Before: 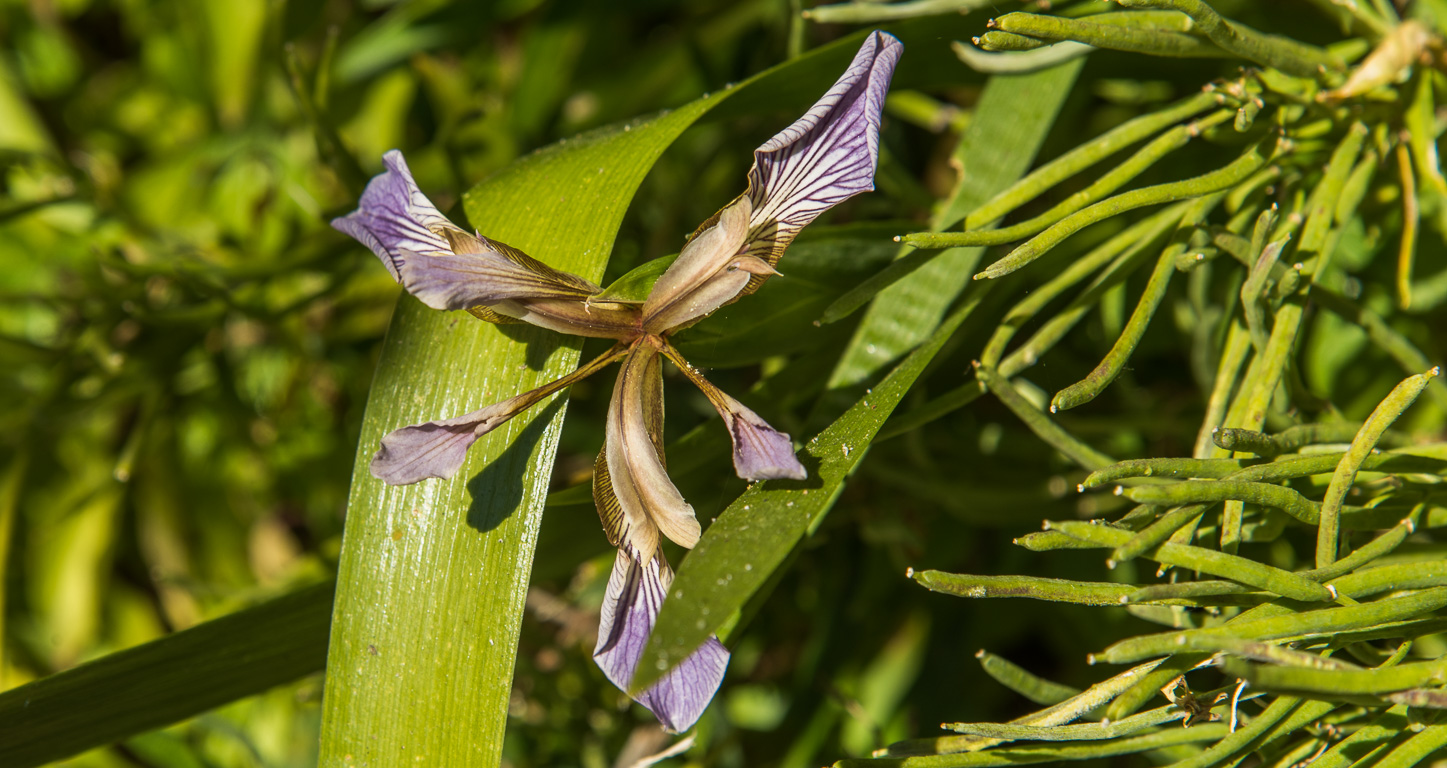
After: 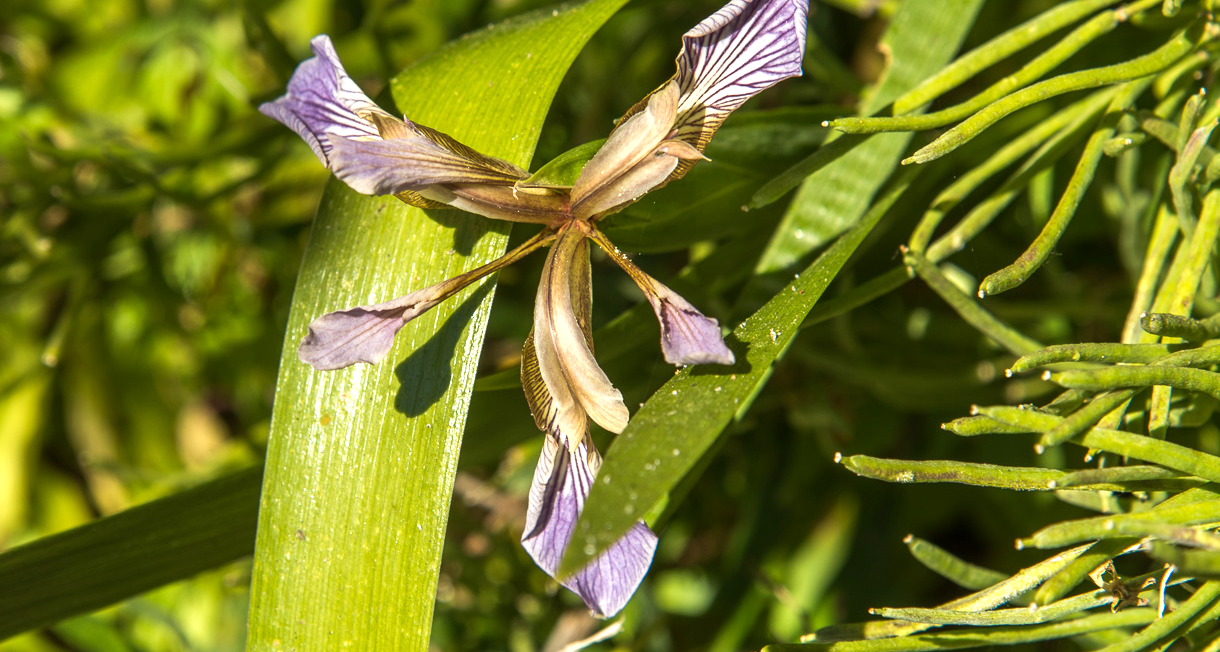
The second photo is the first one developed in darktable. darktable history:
crop and rotate: left 4.986%, top 15.042%, right 10.646%
exposure: exposure 0.565 EV, compensate exposure bias true, compensate highlight preservation false
